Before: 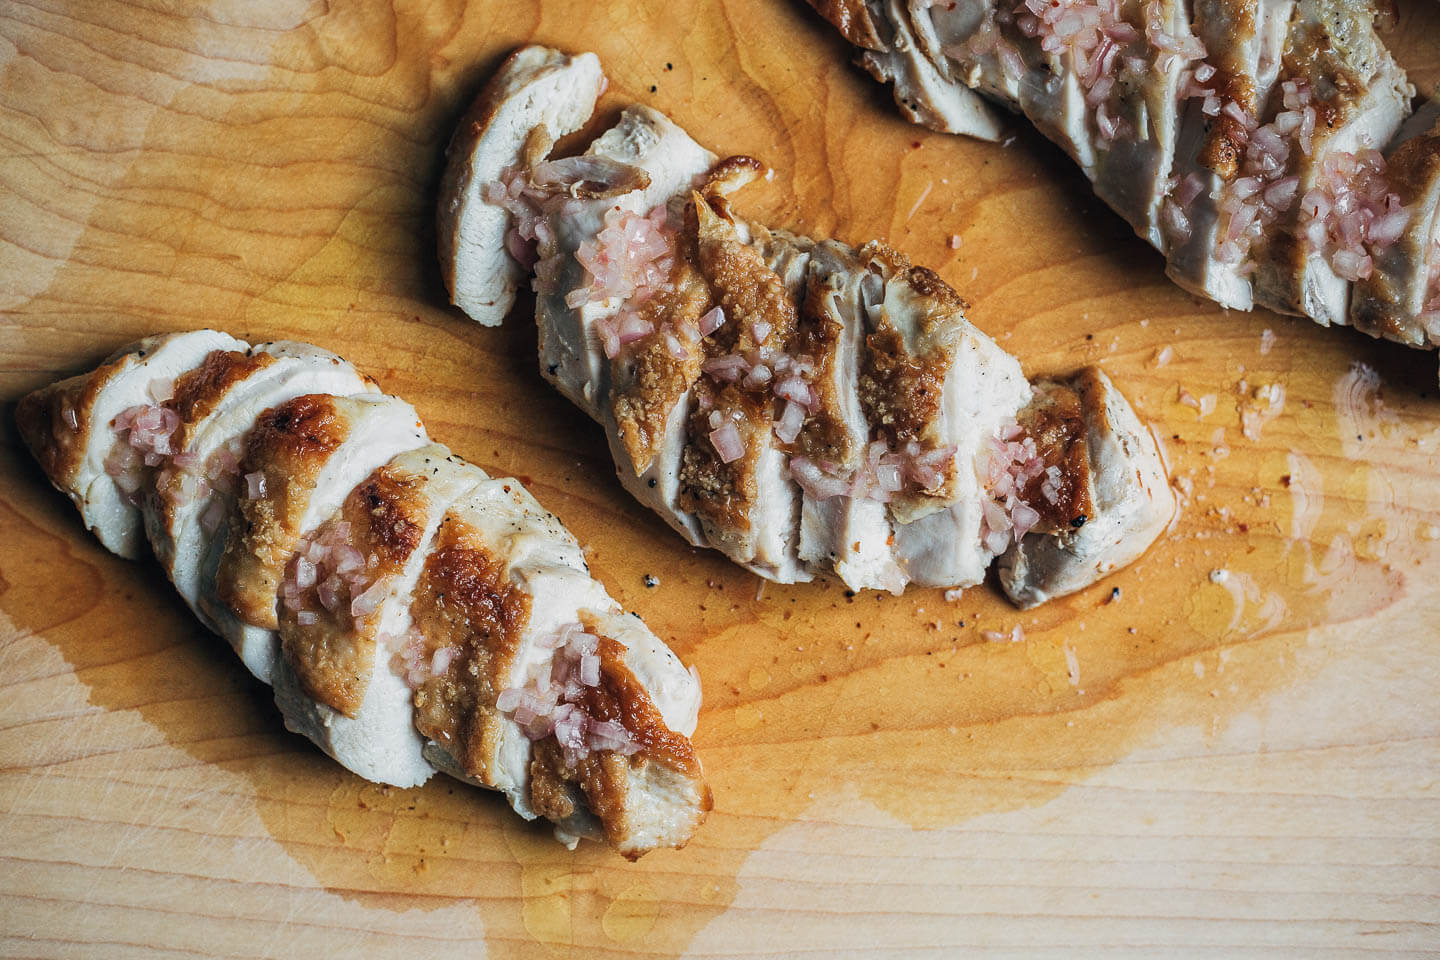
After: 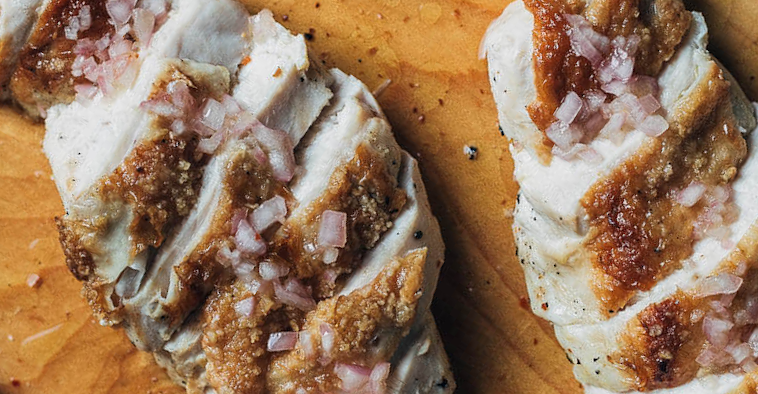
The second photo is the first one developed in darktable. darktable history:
crop and rotate: angle 148.26°, left 9.18%, top 15.647%, right 4.483%, bottom 16.903%
